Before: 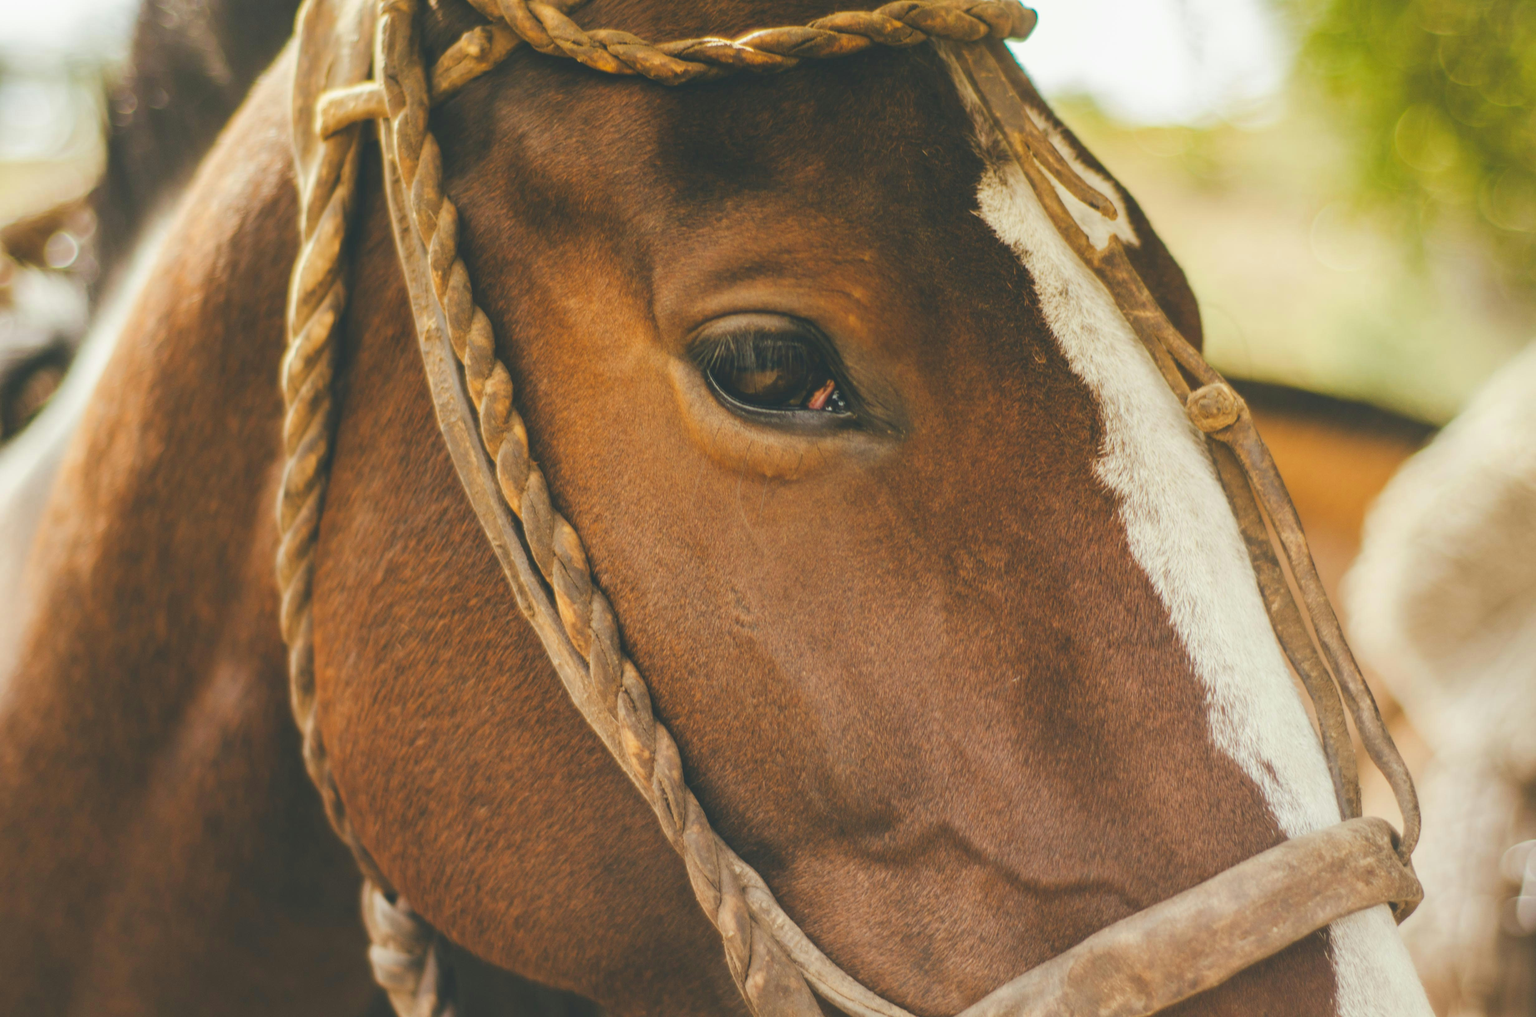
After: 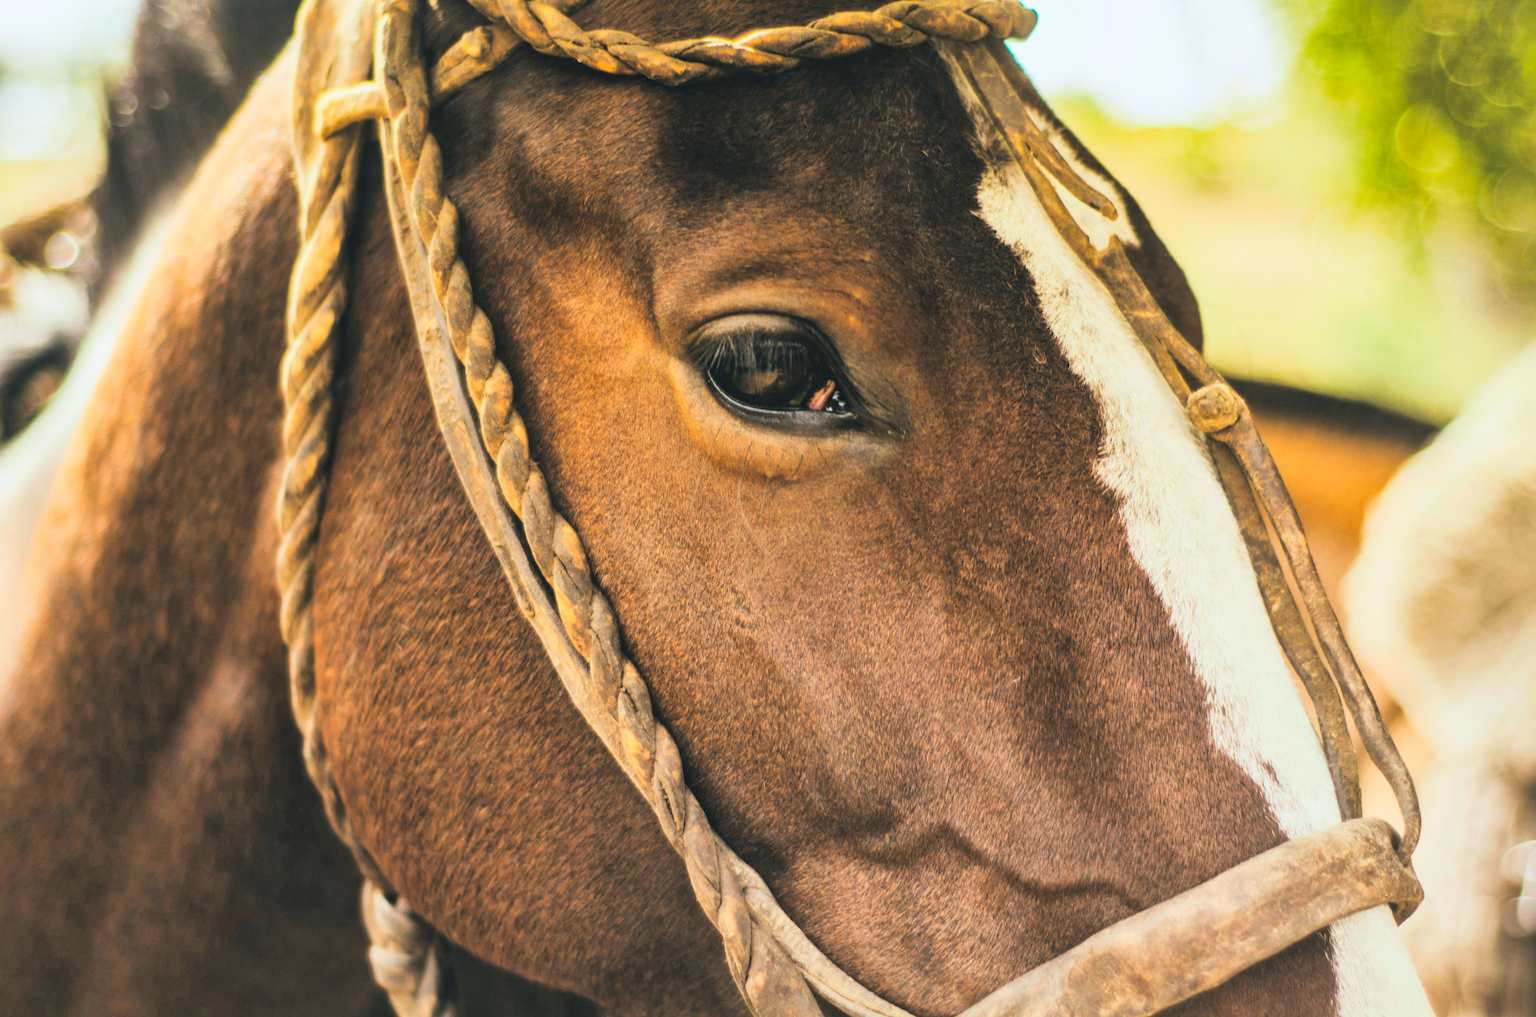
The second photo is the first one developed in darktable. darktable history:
rgb curve: curves: ch0 [(0, 0) (0.21, 0.15) (0.24, 0.21) (0.5, 0.75) (0.75, 0.96) (0.89, 0.99) (1, 1)]; ch1 [(0, 0.02) (0.21, 0.13) (0.25, 0.2) (0.5, 0.67) (0.75, 0.9) (0.89, 0.97) (1, 1)]; ch2 [(0, 0.02) (0.21, 0.13) (0.25, 0.2) (0.5, 0.67) (0.75, 0.9) (0.89, 0.97) (1, 1)], compensate middle gray true
shadows and highlights: on, module defaults
white balance: red 0.98, blue 1.034
exposure: exposure -0.492 EV, compensate highlight preservation false
